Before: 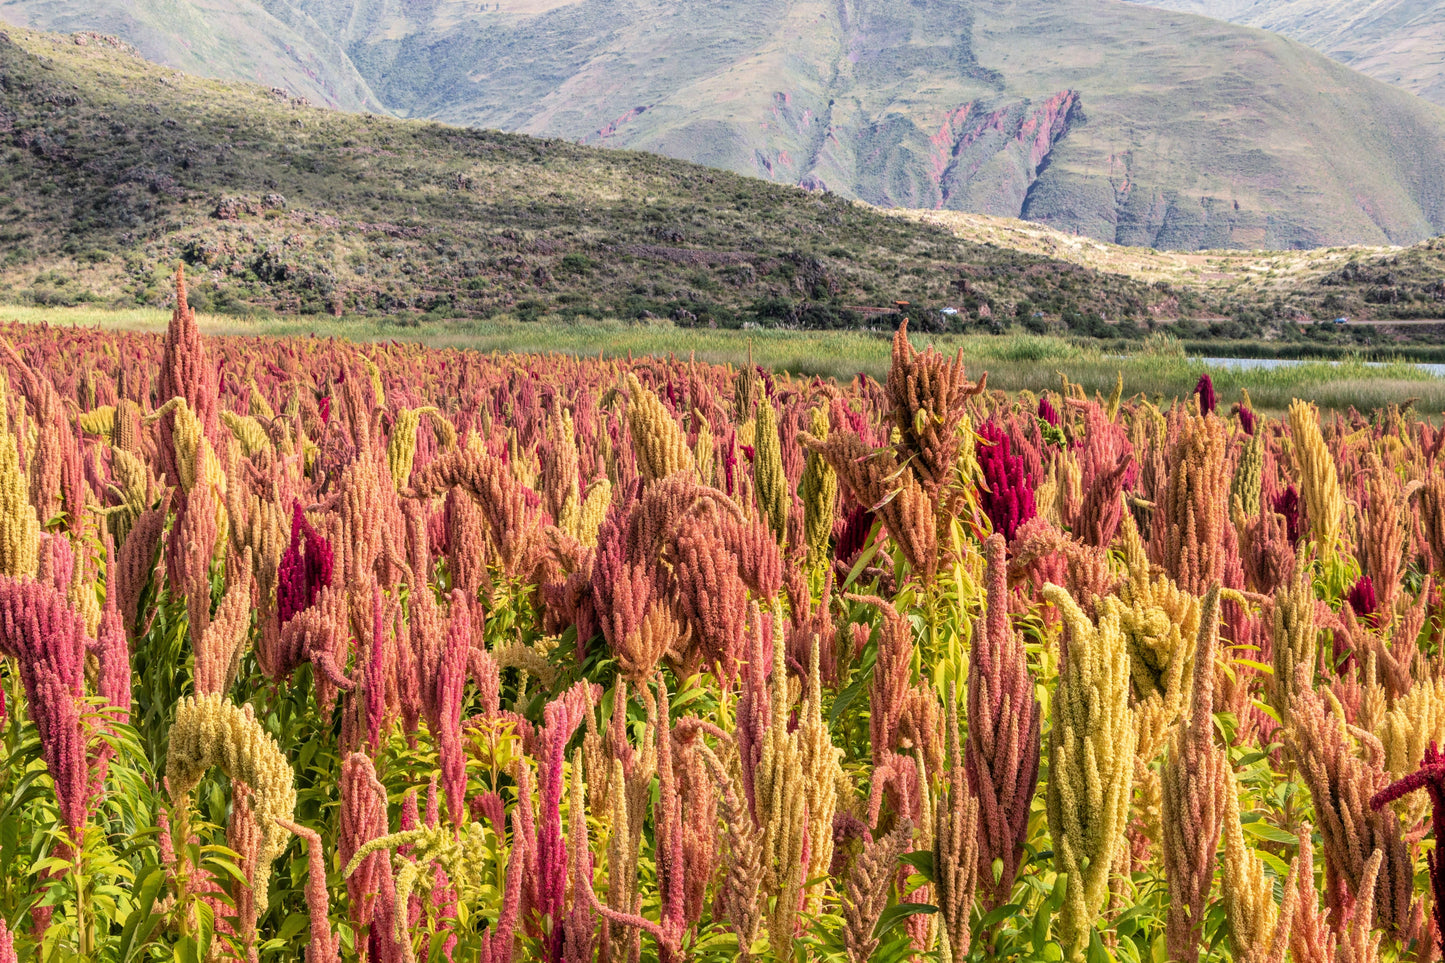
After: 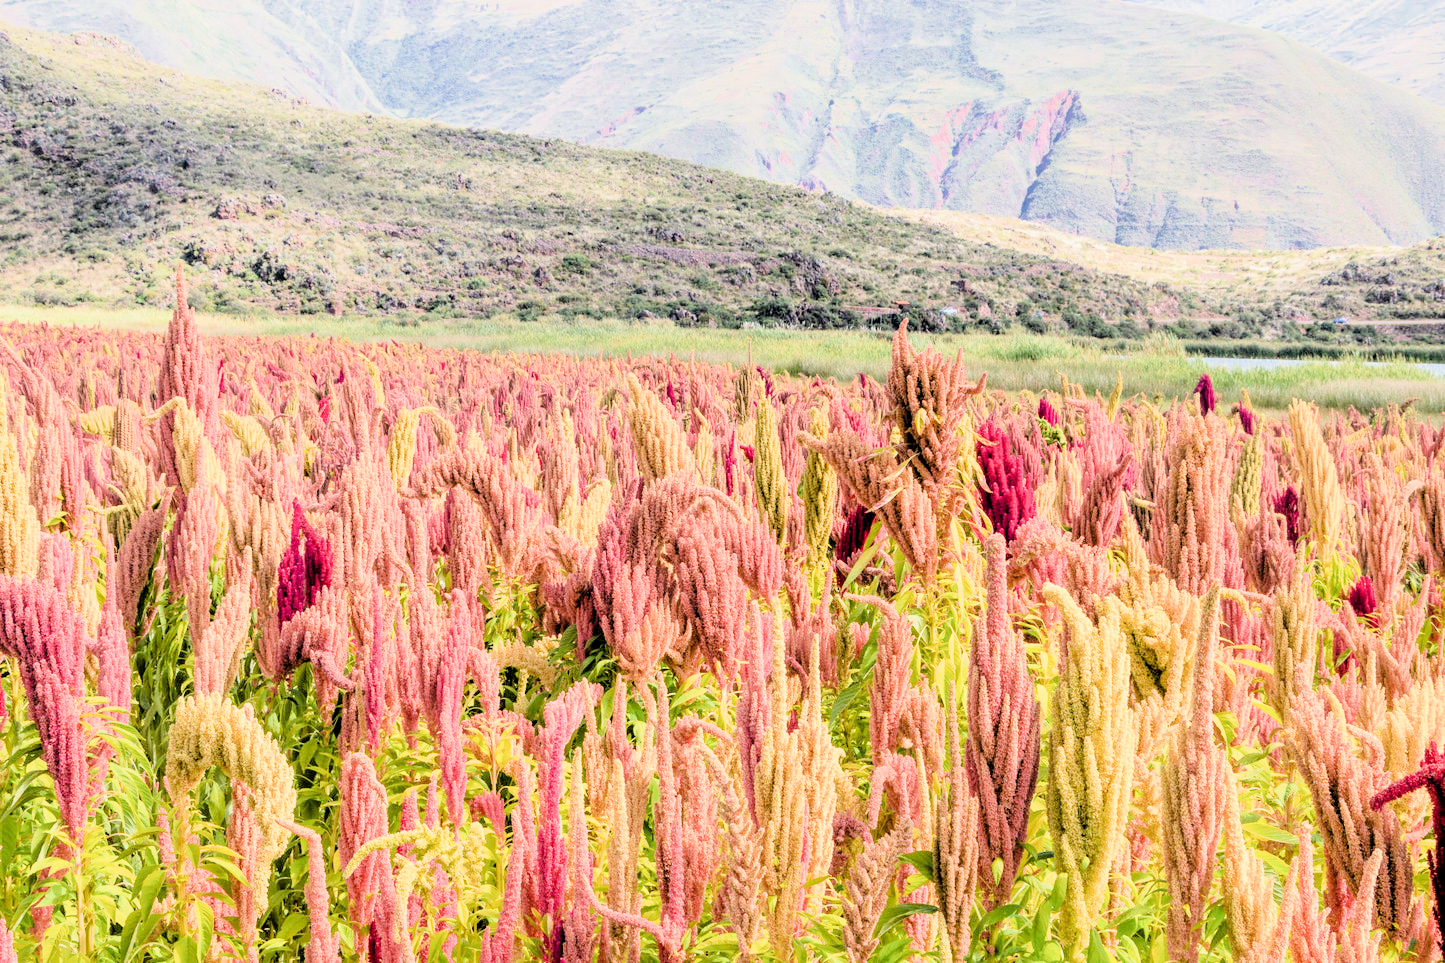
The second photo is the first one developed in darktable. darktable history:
tone equalizer: -8 EV -0.728 EV, -7 EV -0.671 EV, -6 EV -0.621 EV, -5 EV -0.39 EV, -3 EV 0.366 EV, -2 EV 0.6 EV, -1 EV 0.7 EV, +0 EV 0.721 EV
exposure: black level correction 0.001, exposure 1.323 EV, compensate highlight preservation false
filmic rgb: black relative exposure -6.99 EV, white relative exposure 5.6 EV, hardness 2.85
